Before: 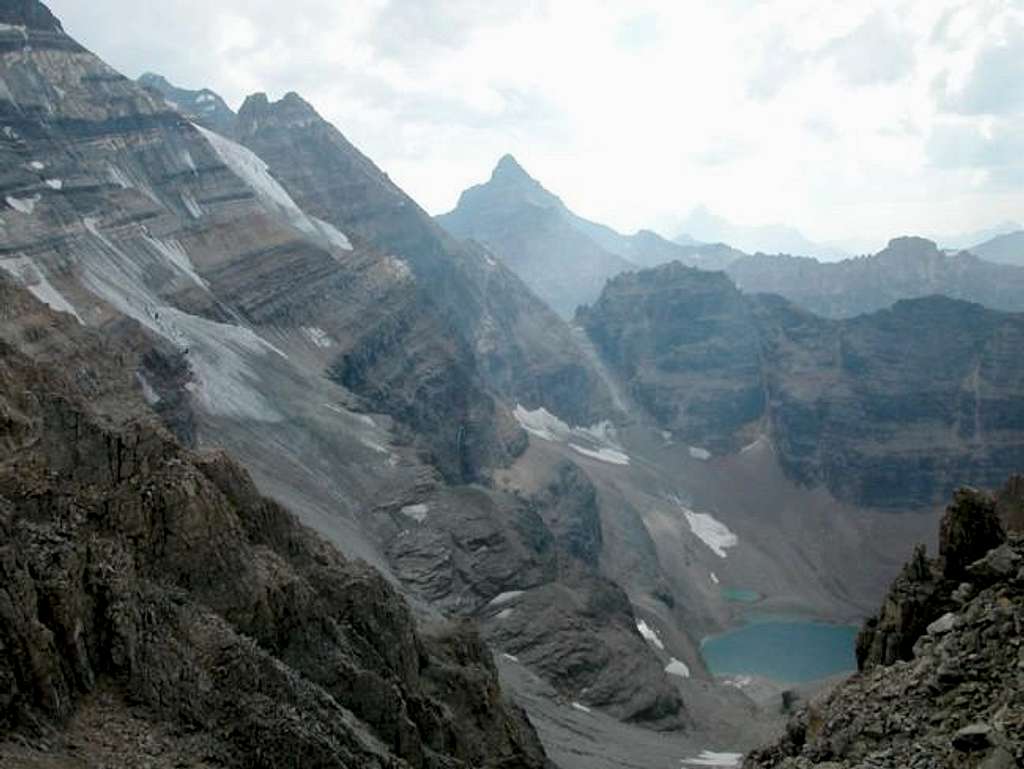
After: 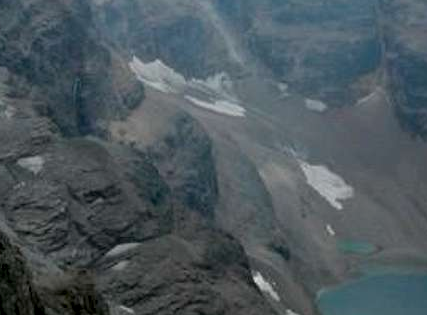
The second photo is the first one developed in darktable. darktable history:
crop: left 37.512%, top 45.259%, right 20.718%, bottom 13.652%
exposure: black level correction 0.006, exposure -0.222 EV, compensate highlight preservation false
